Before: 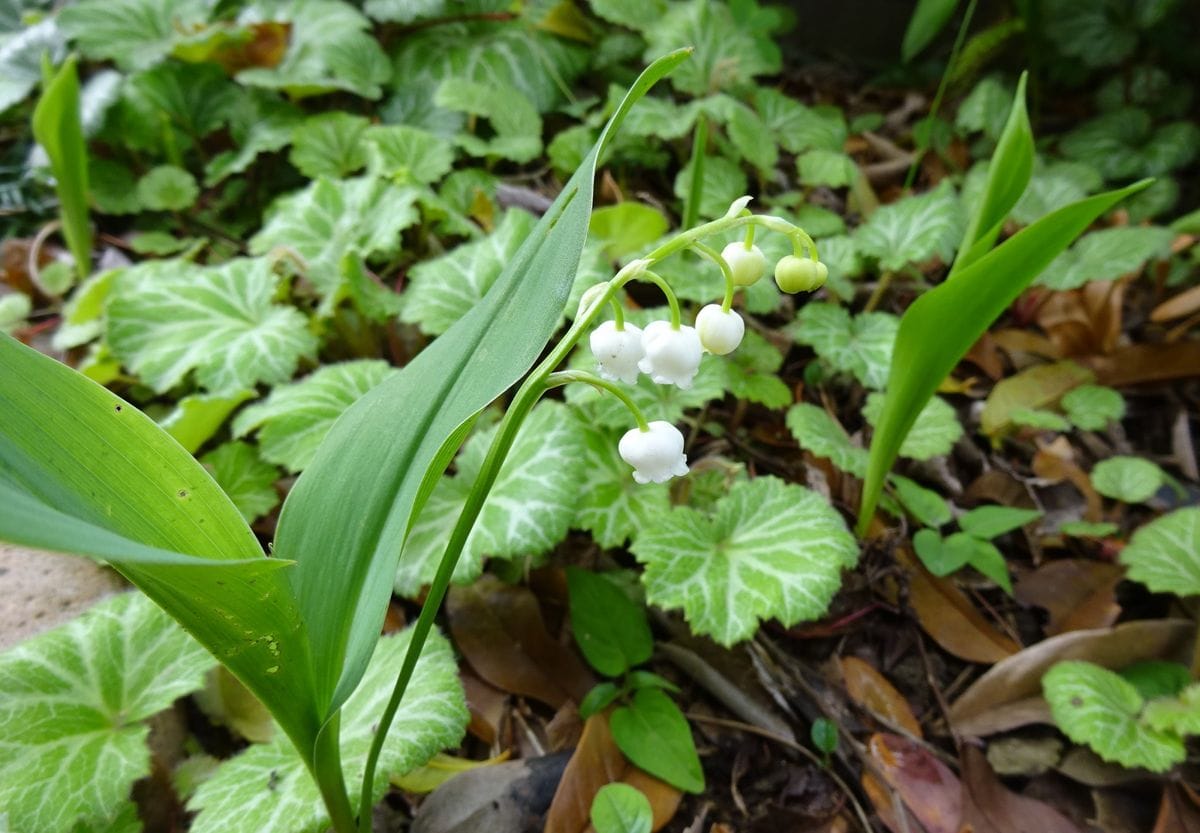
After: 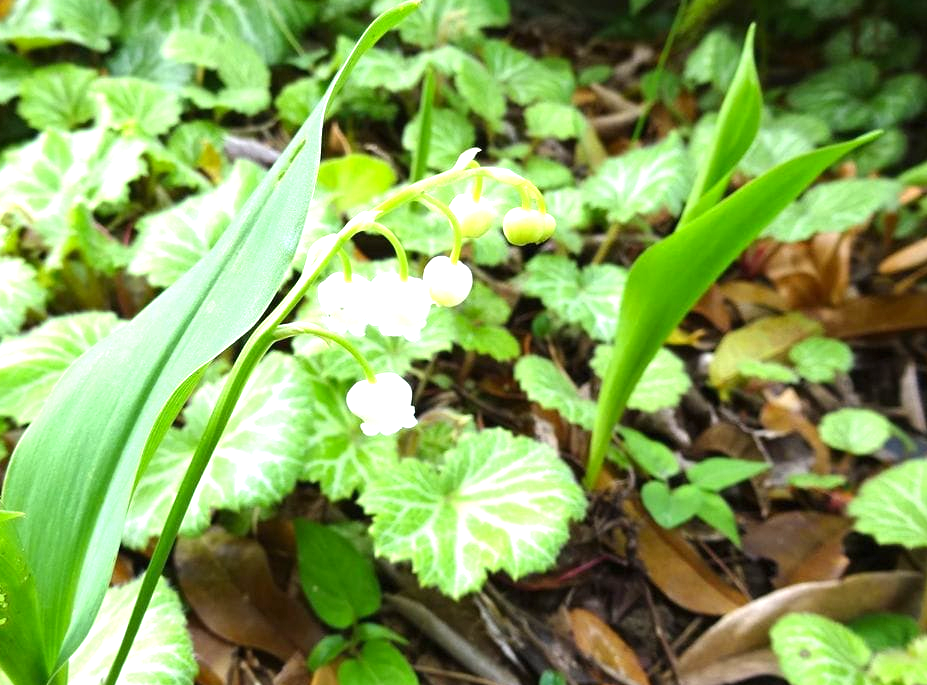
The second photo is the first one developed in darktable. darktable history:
exposure: black level correction 0, exposure 0.704 EV, compensate exposure bias true, compensate highlight preservation false
crop: left 22.703%, top 5.823%, bottom 11.878%
levels: levels [0, 0.43, 0.859]
